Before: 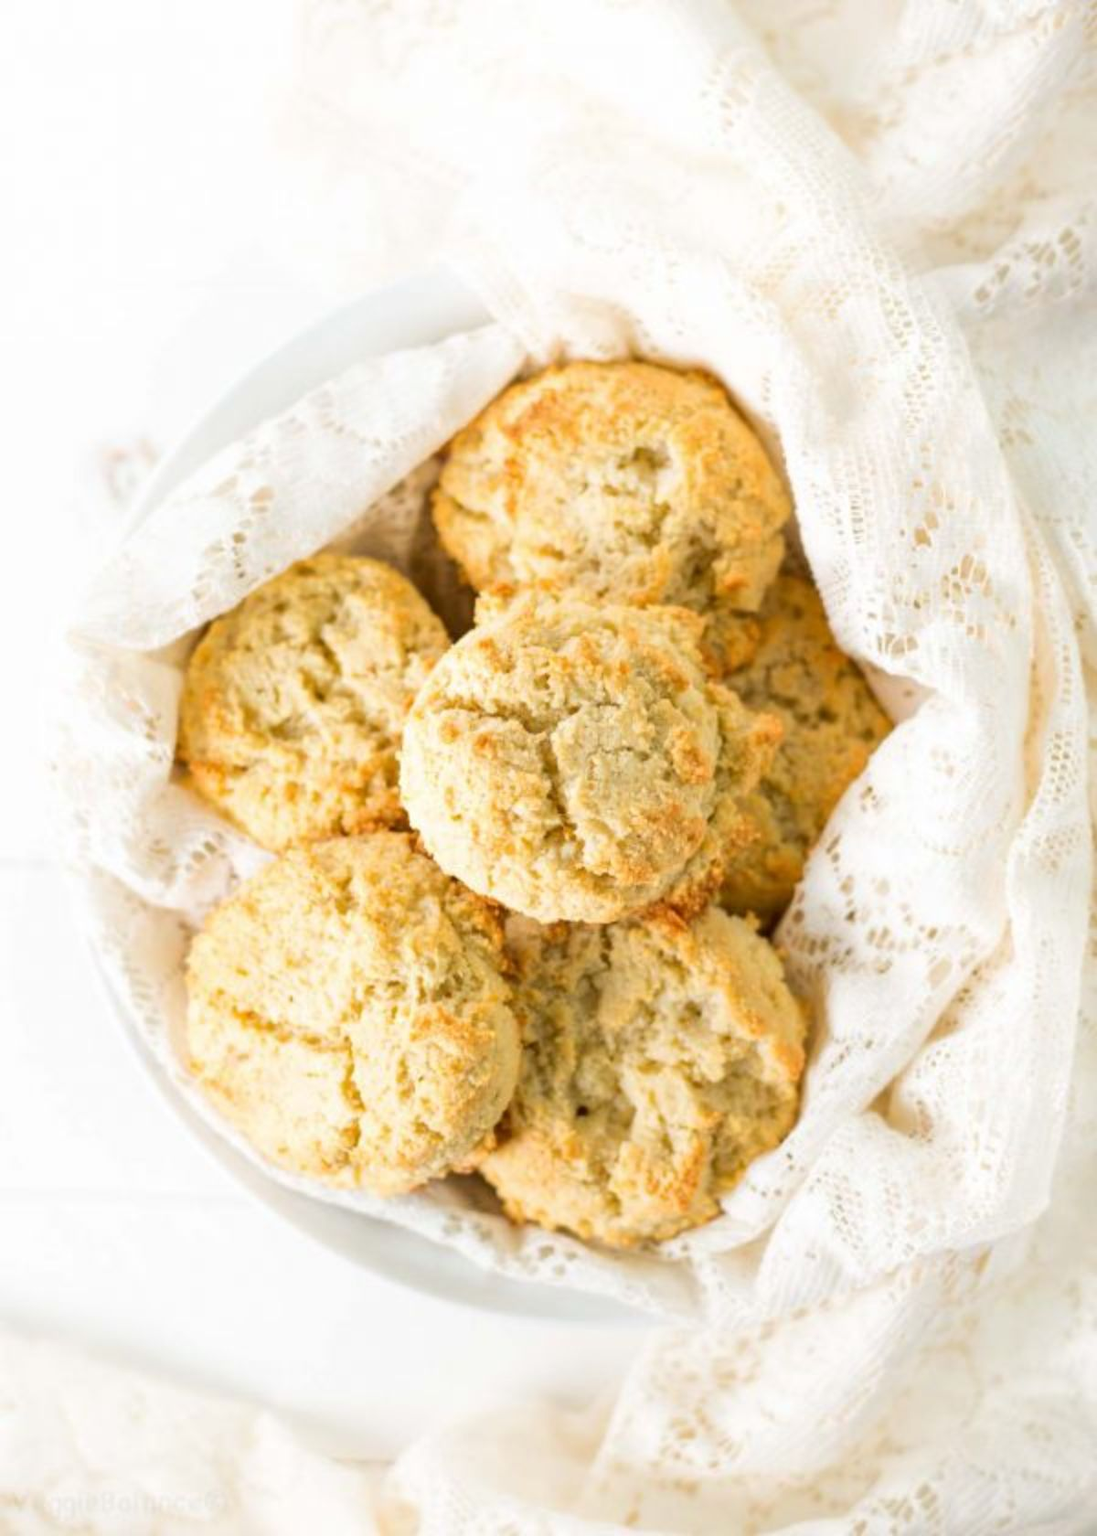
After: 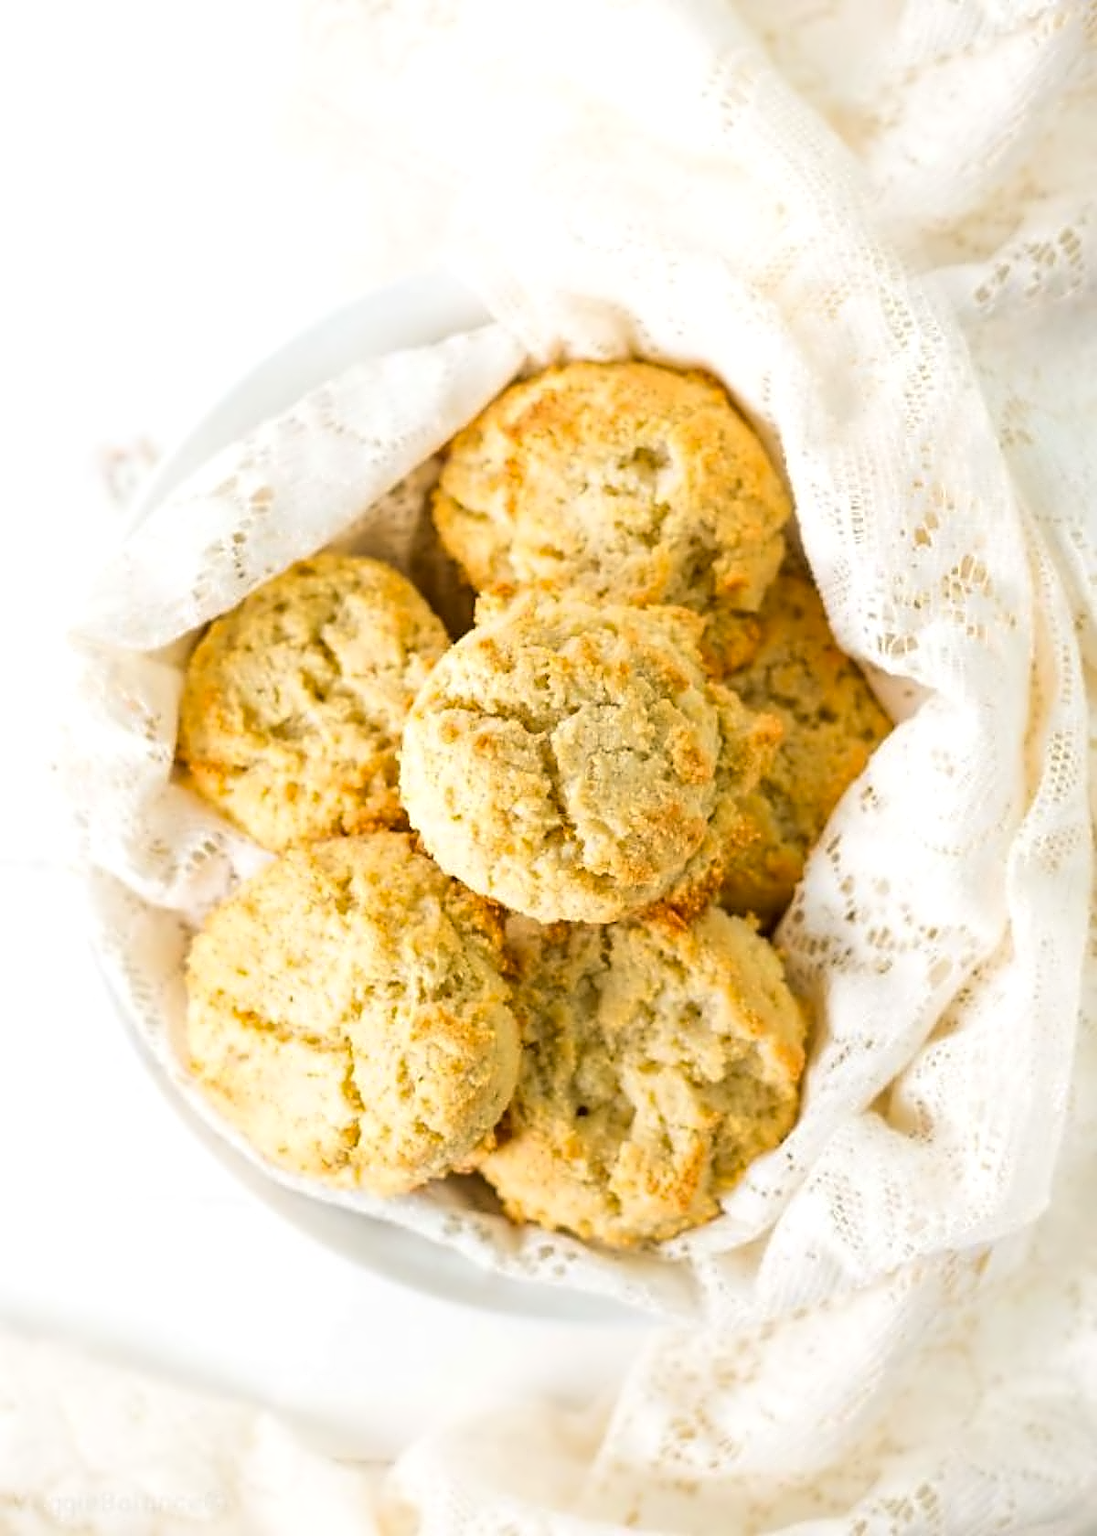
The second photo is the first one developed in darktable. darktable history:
contrast equalizer: y [[0.5, 0.5, 0.504, 0.532, 0.666, 0.721], [0.5 ×6], [0.425, 0.35, 0.243, 0.123, 0.028, 0], [0, 0, 0.017, 0.065, 0.031, 0.003], [0, 0, 0.004, 0.062, 0.135, 0.065]]
color balance: gamma [0.9, 1, 1, 1], gain [1.05, 1, 1, 1]
color contrast: blue-yellow contrast 1.1
sharpen: radius 1, amount 0.6 | blend: blend mode normal, opacity 50%; mask: uniform (no mask)
